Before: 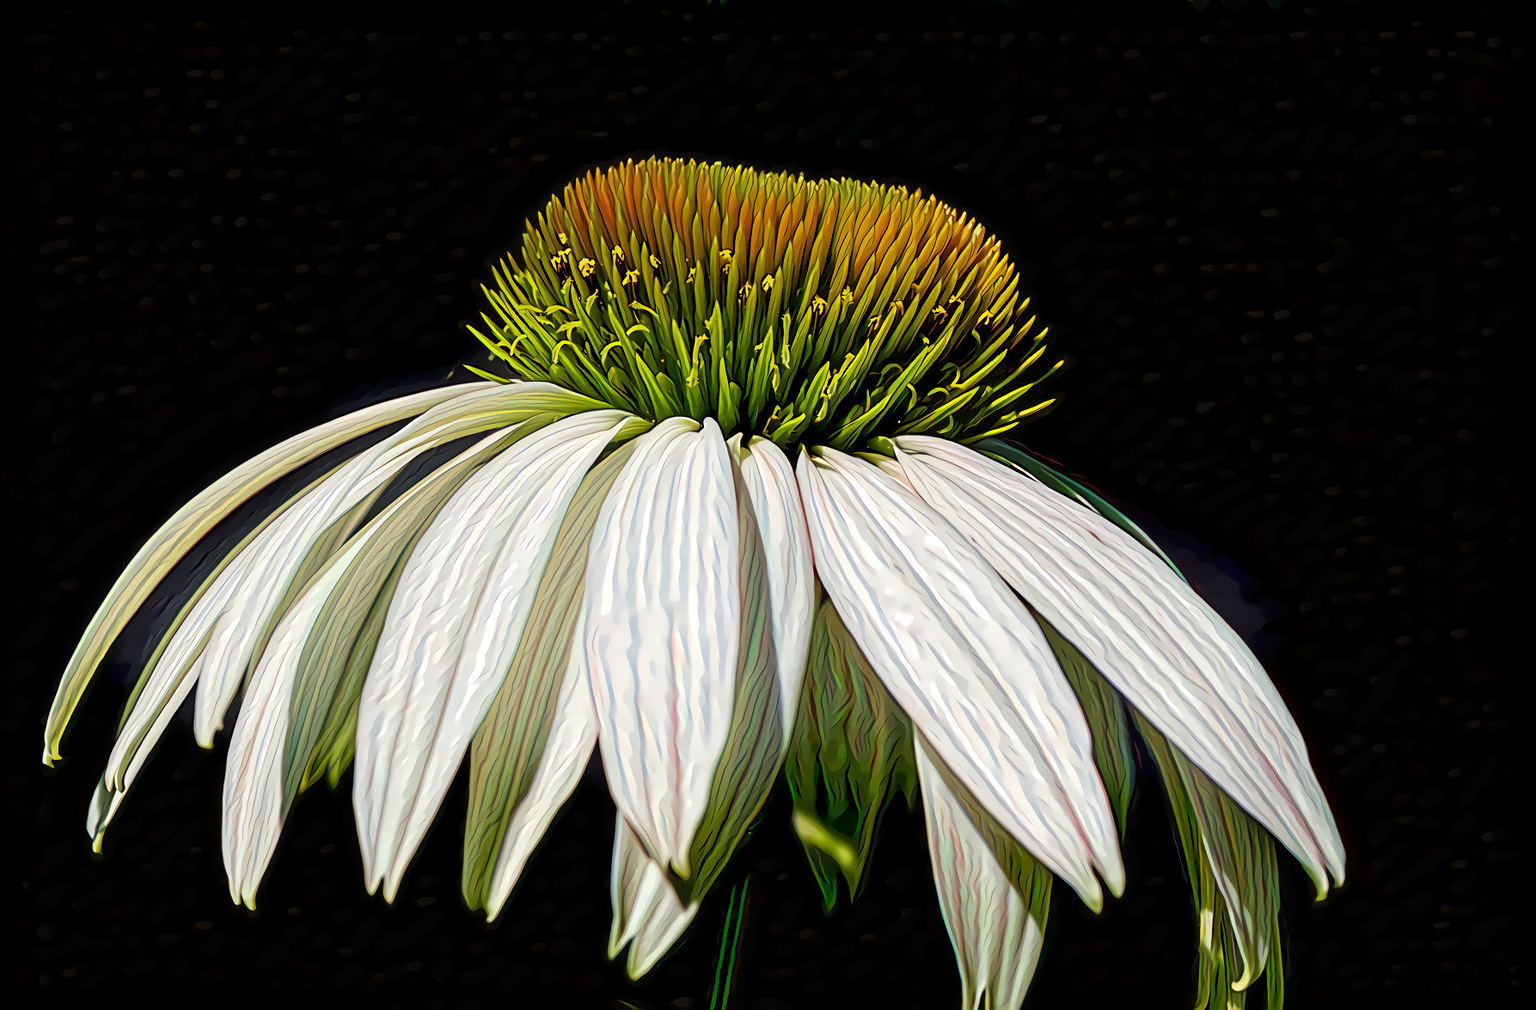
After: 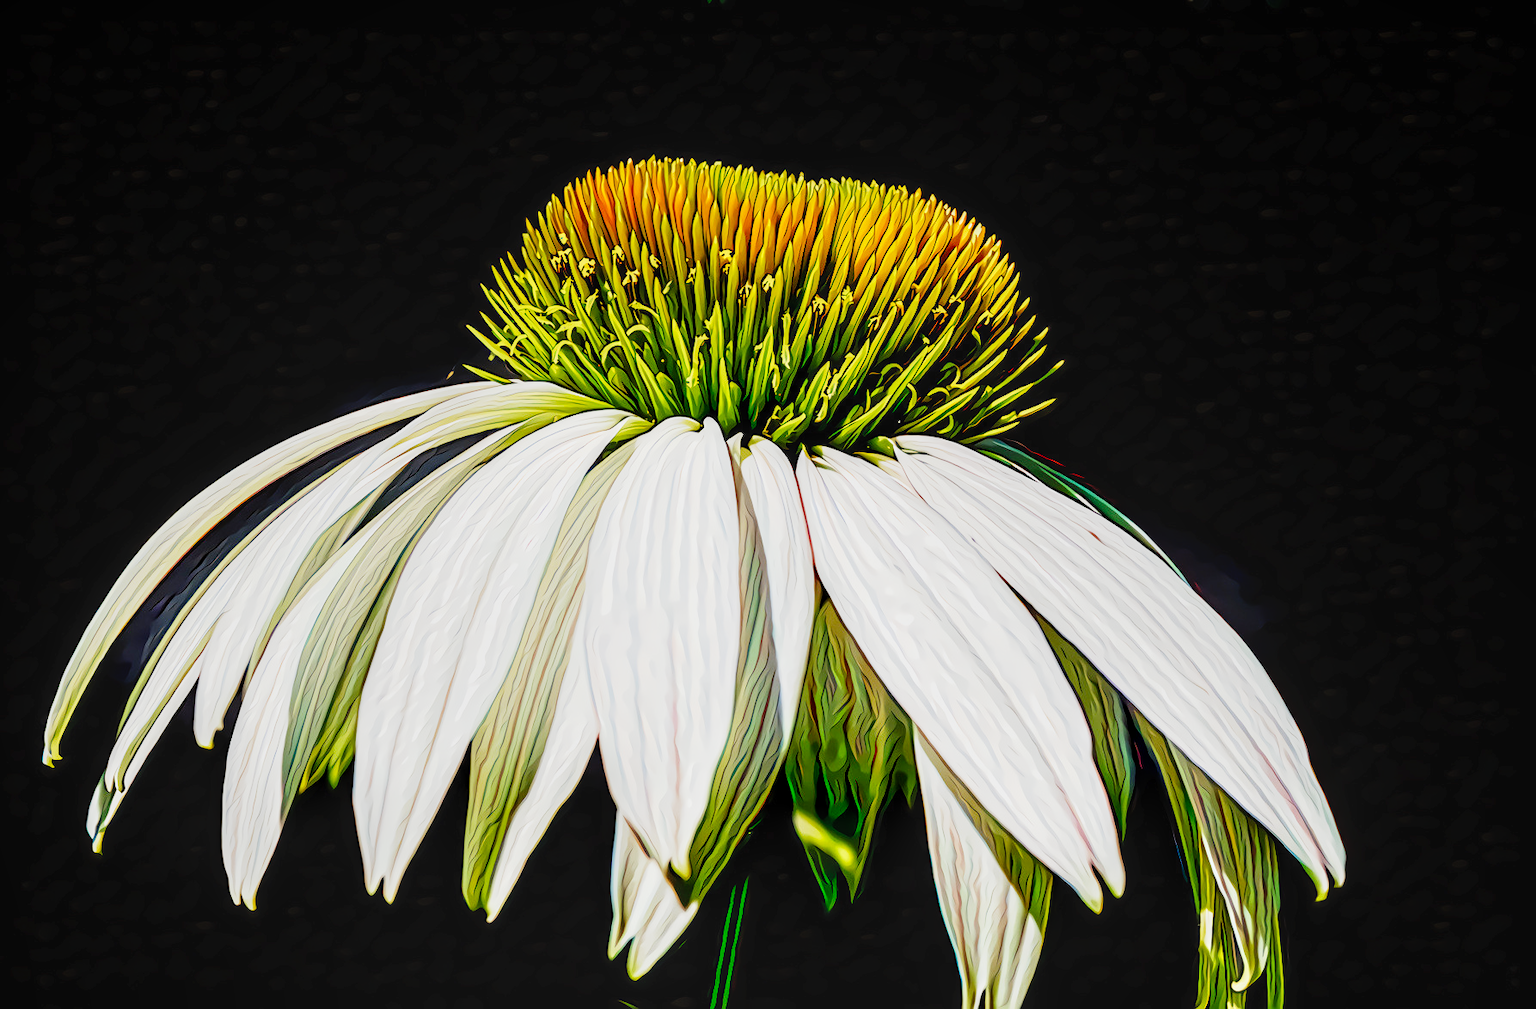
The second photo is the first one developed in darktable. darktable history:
local contrast: on, module defaults
base curve: curves: ch0 [(0, 0) (0, 0.001) (0.001, 0.001) (0.004, 0.002) (0.007, 0.004) (0.015, 0.013) (0.033, 0.045) (0.052, 0.096) (0.075, 0.17) (0.099, 0.241) (0.163, 0.42) (0.219, 0.55) (0.259, 0.616) (0.327, 0.722) (0.365, 0.765) (0.522, 0.873) (0.547, 0.881) (0.689, 0.919) (0.826, 0.952) (1, 1)], preserve colors none
